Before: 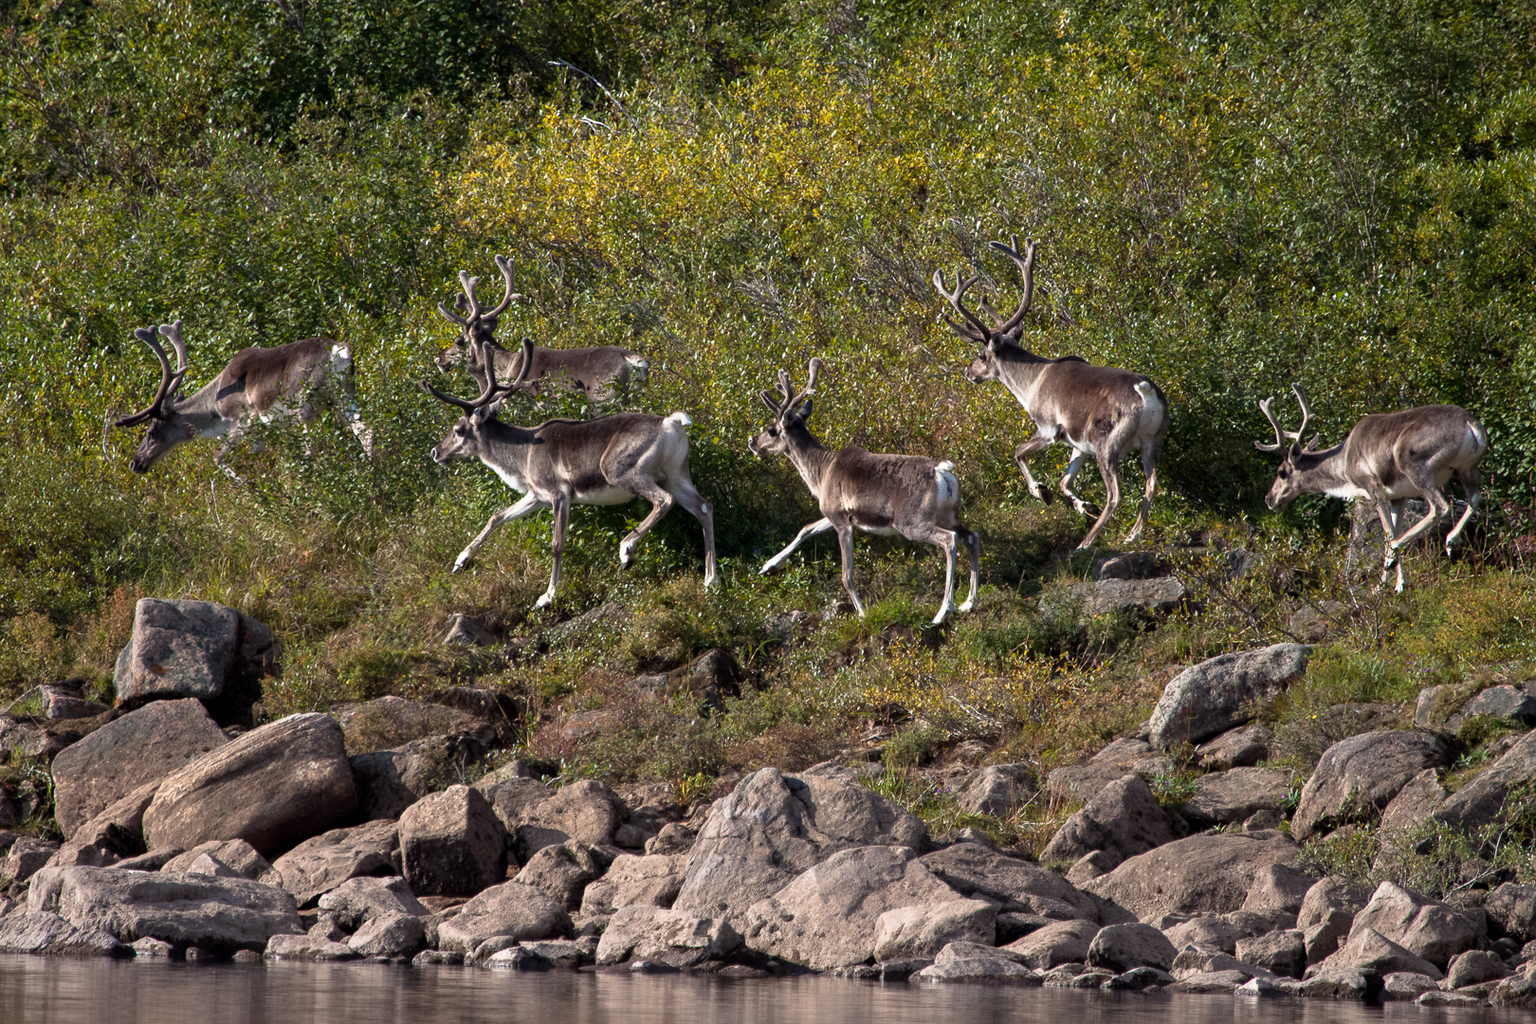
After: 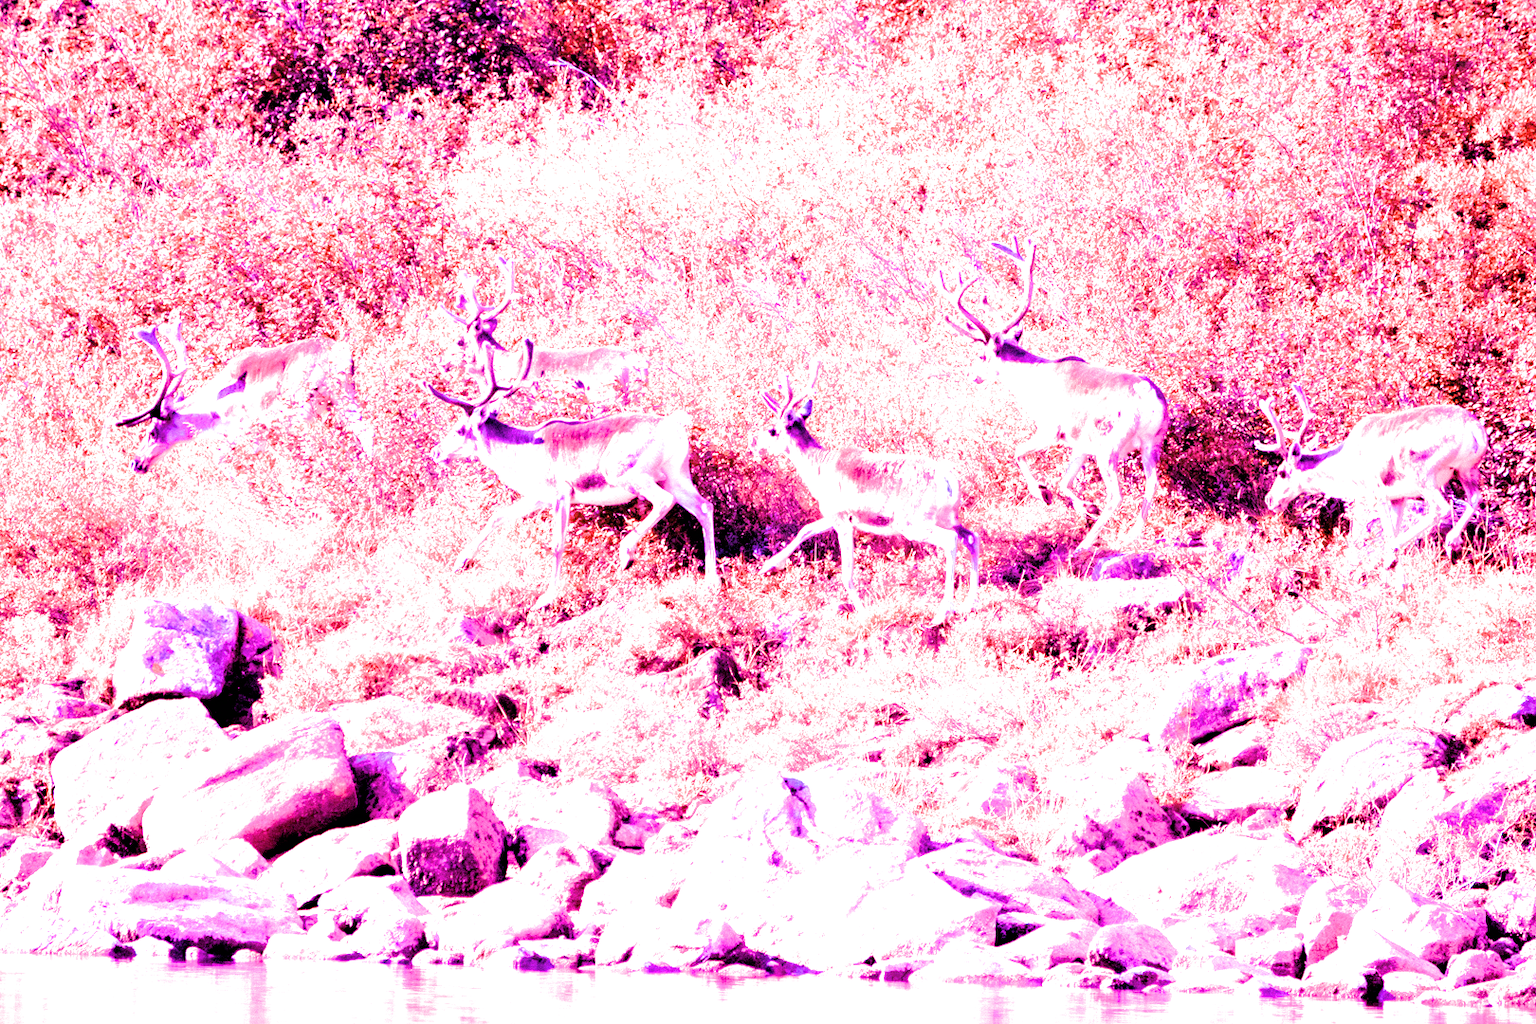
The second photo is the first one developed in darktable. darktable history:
filmic rgb: black relative exposure -5 EV, hardness 2.88, contrast 1.2
white balance: red 8, blue 8
rotate and perspective: automatic cropping off
